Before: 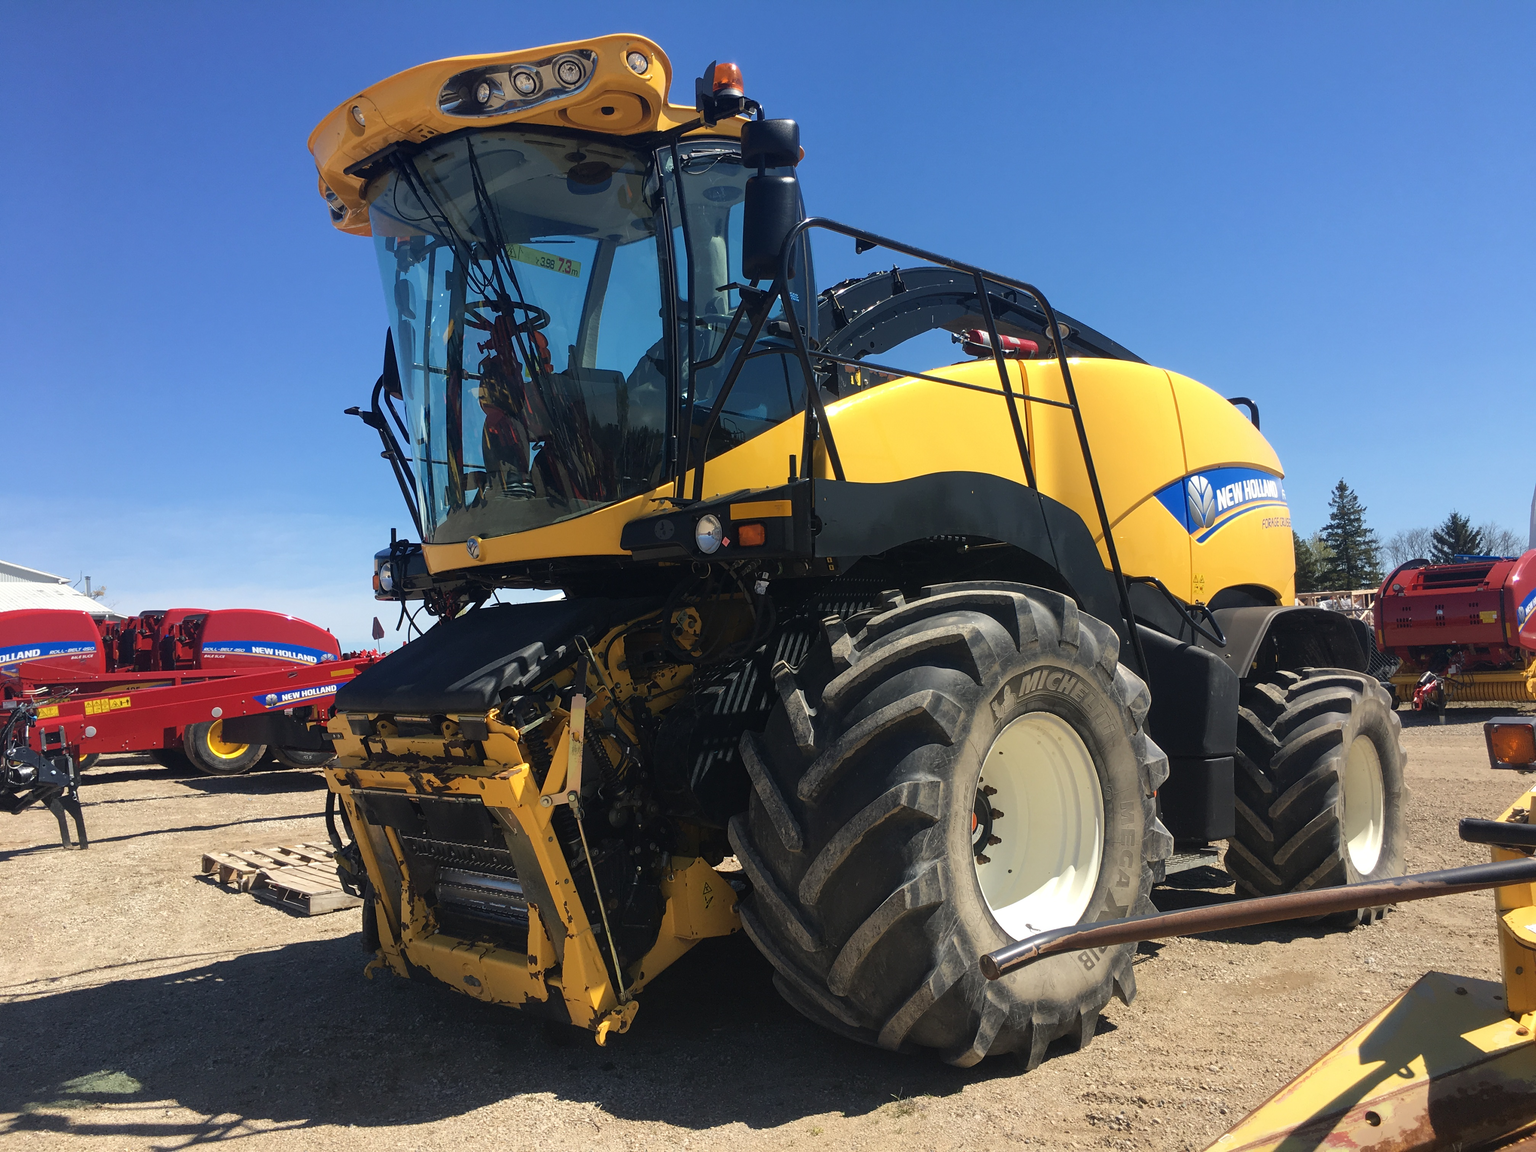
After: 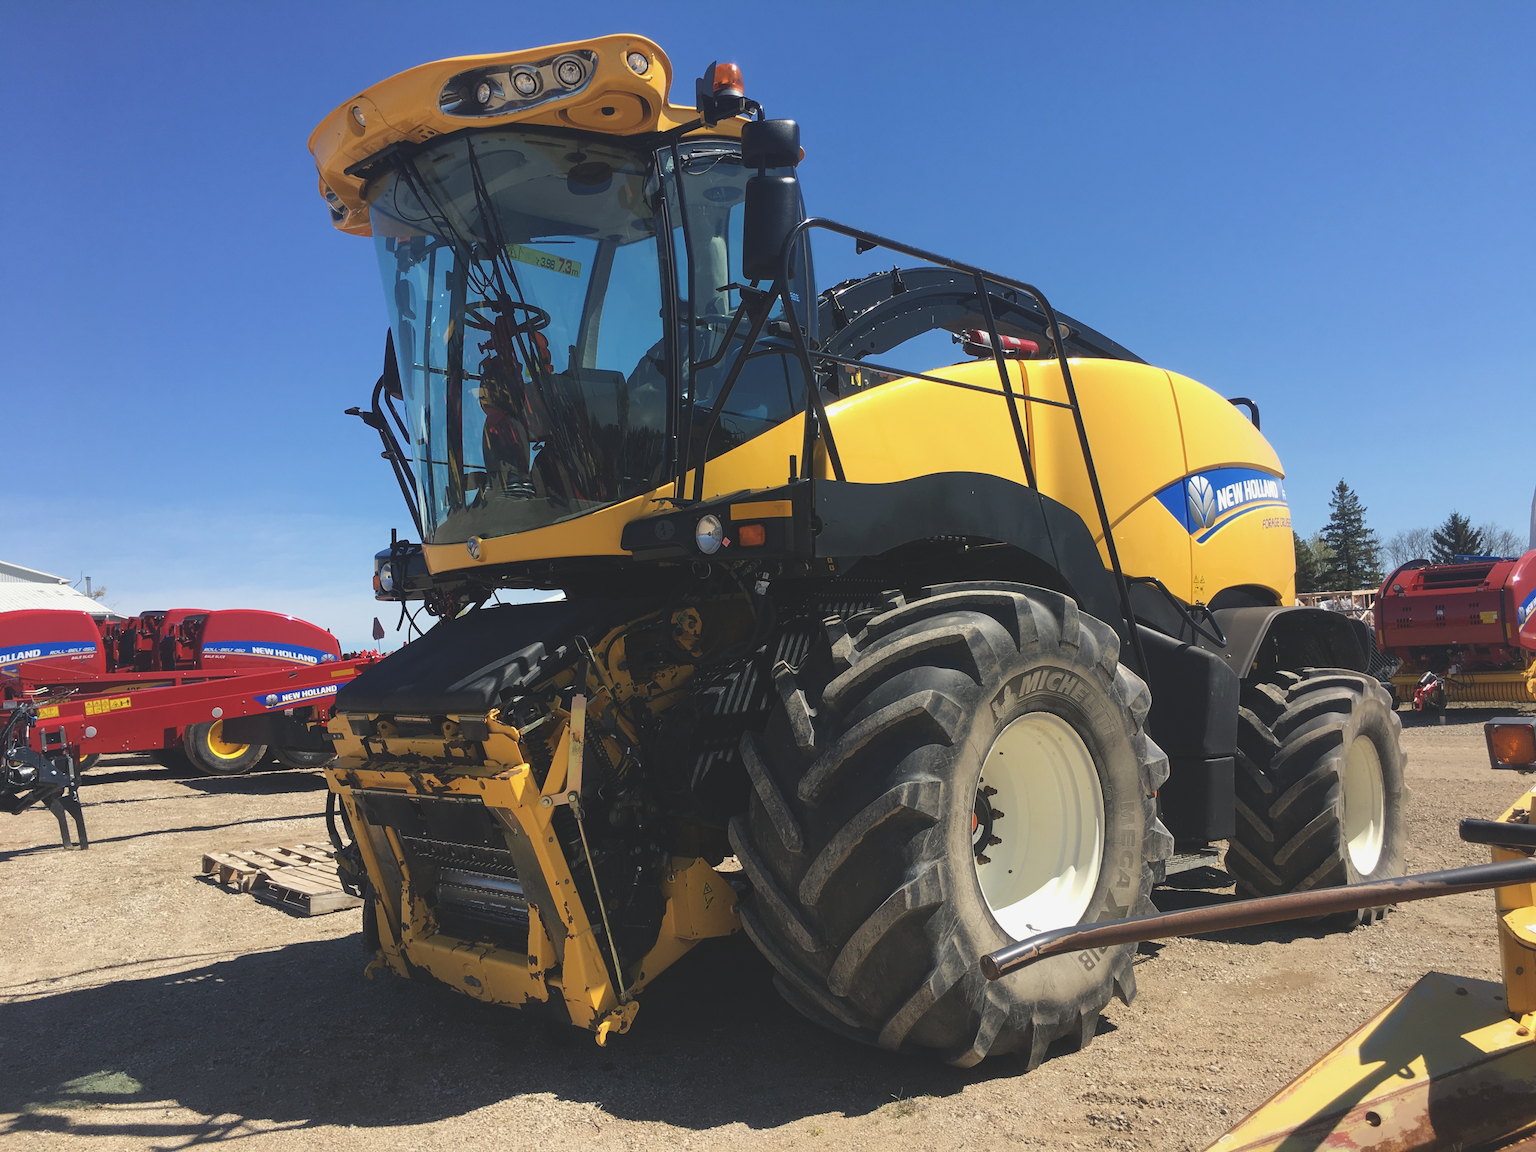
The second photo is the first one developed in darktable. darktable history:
exposure: black level correction -0.015, exposure -0.127 EV, compensate exposure bias true, compensate highlight preservation false
